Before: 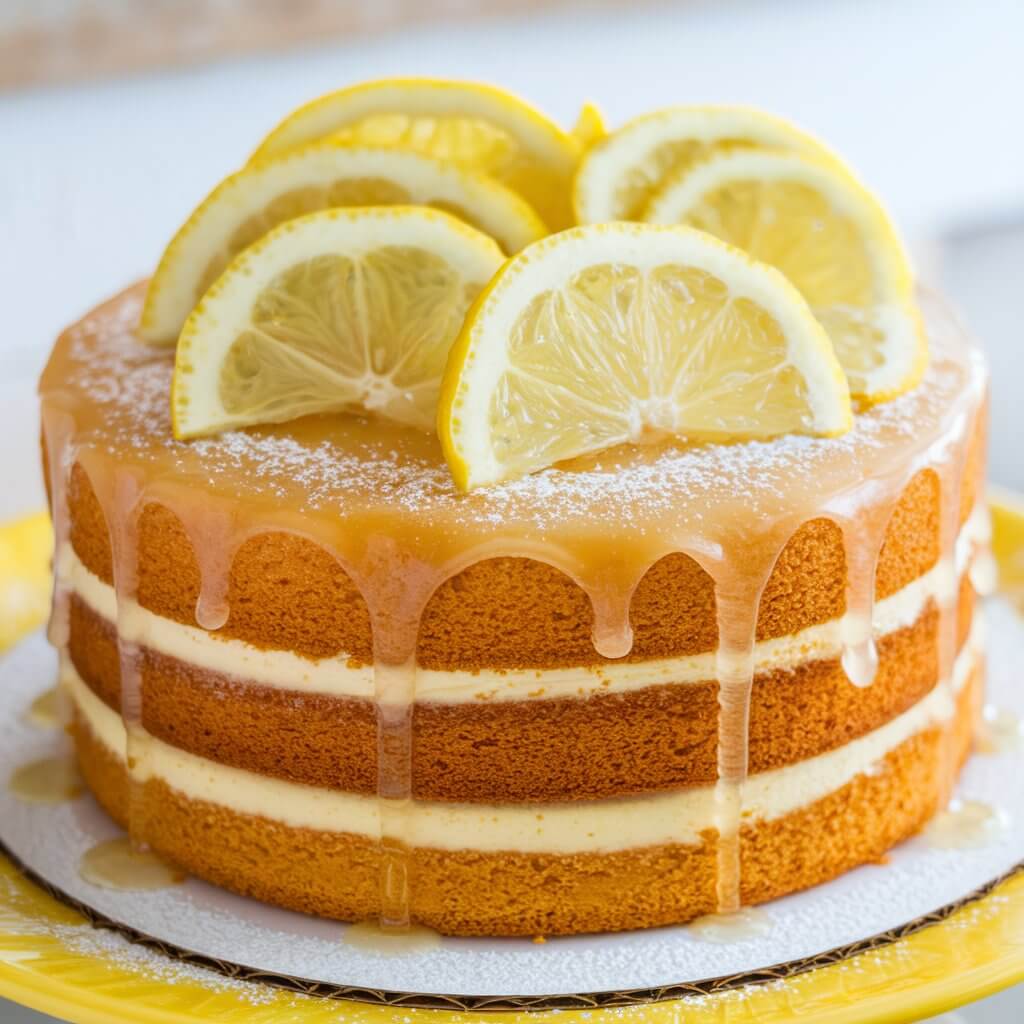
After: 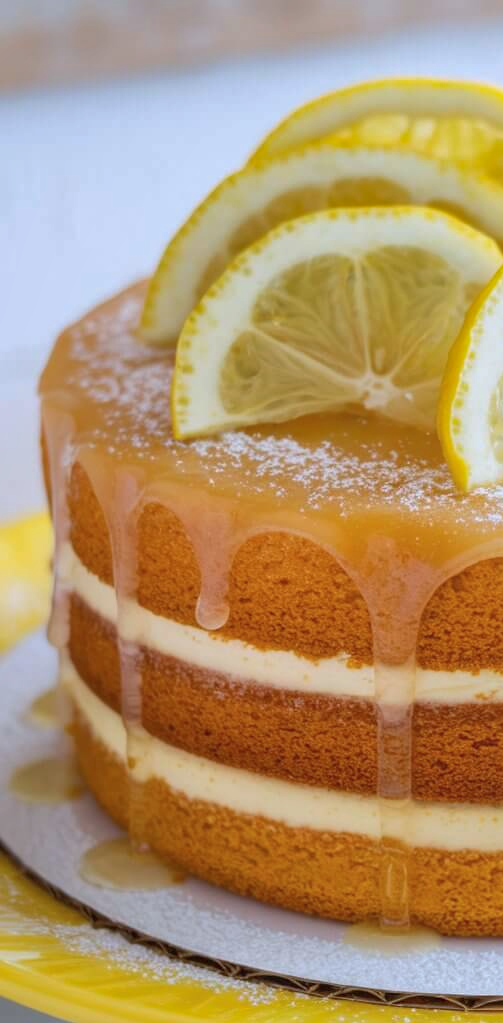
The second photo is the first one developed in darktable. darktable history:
shadows and highlights: on, module defaults
crop and rotate: left 0%, top 0%, right 50.845%
color calibration: illuminant as shot in camera, x 0.358, y 0.373, temperature 4628.91 K
